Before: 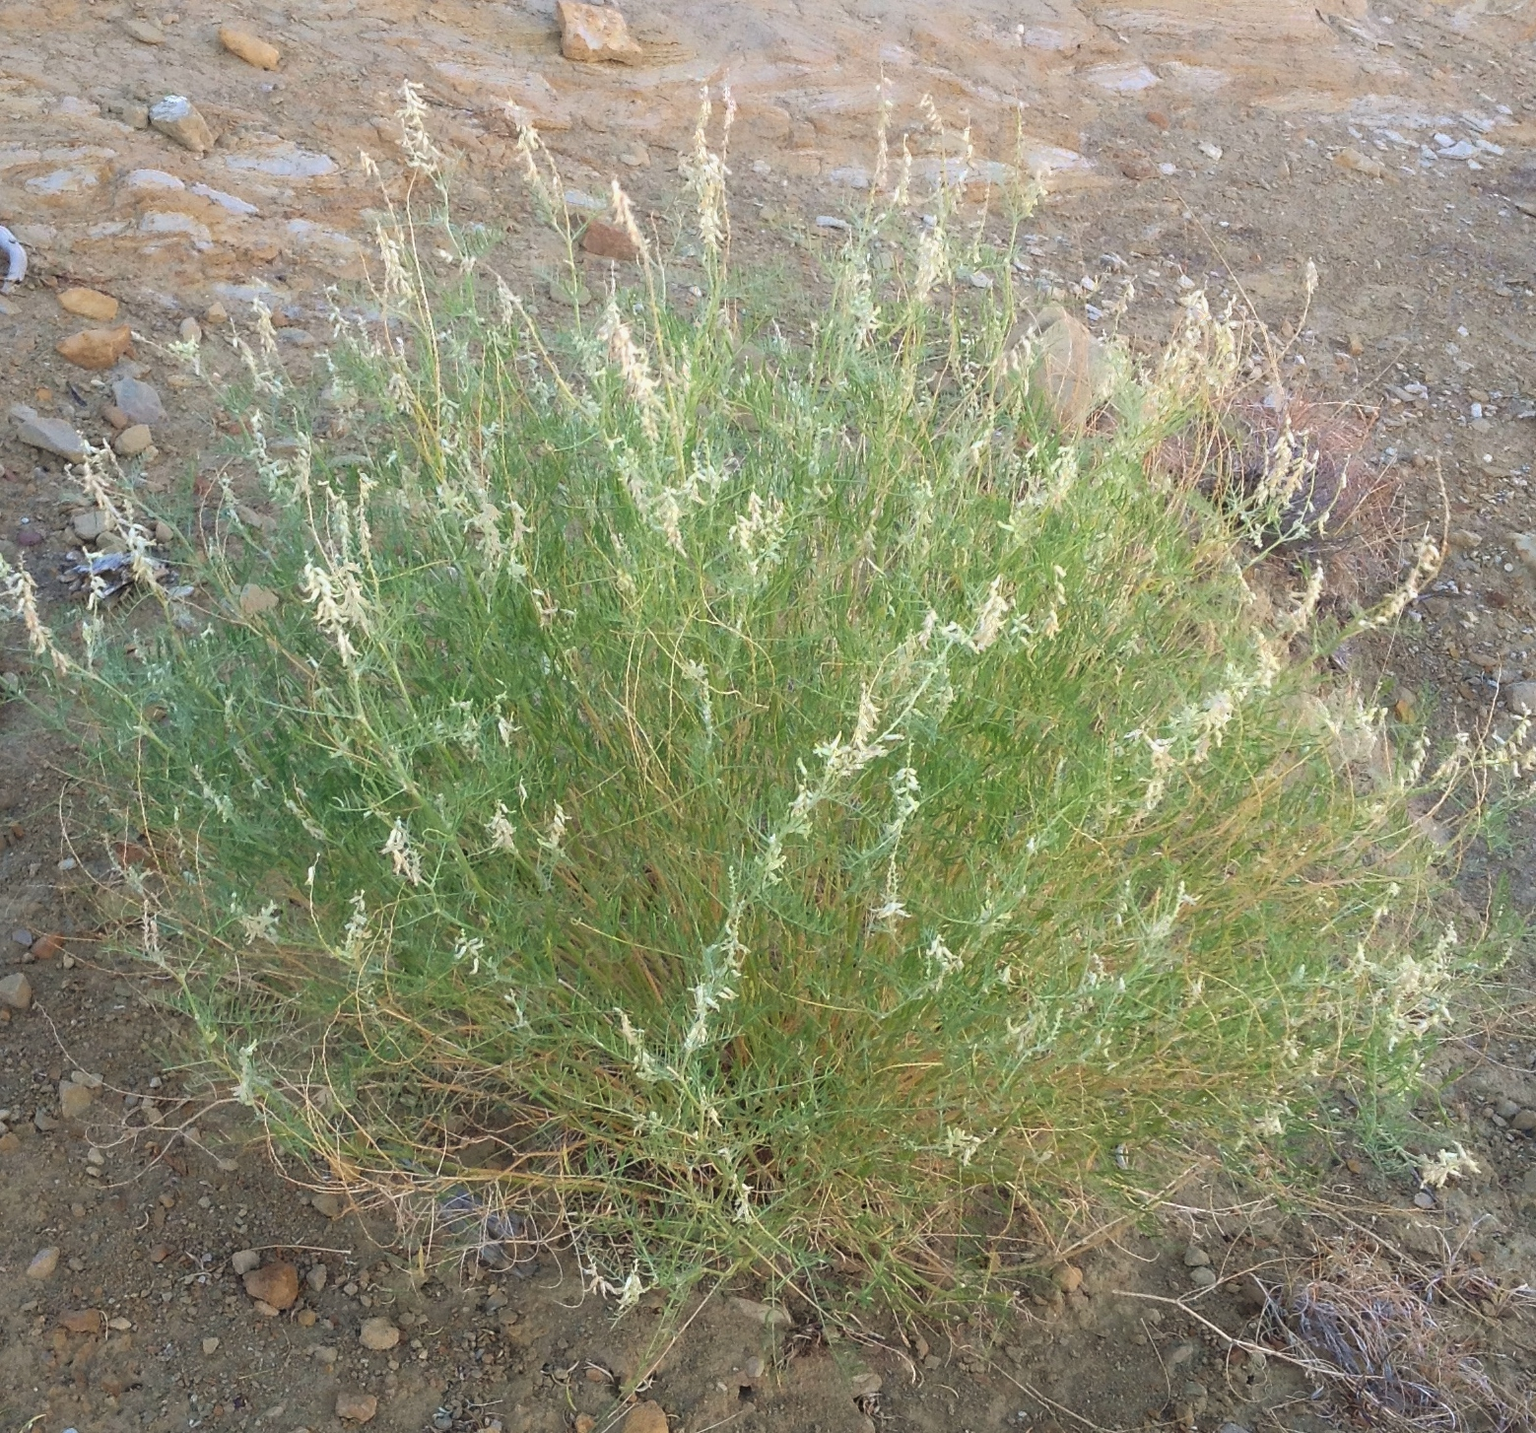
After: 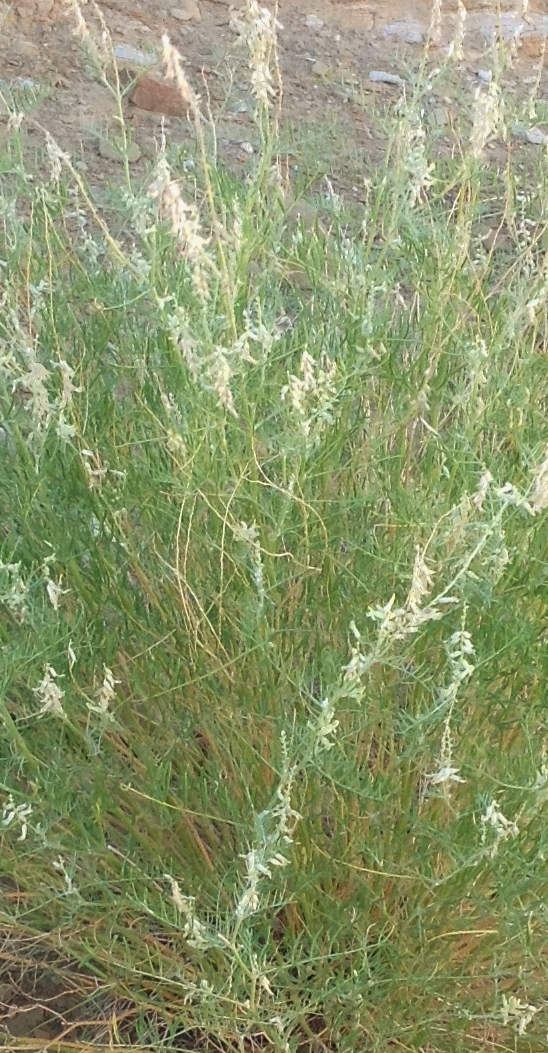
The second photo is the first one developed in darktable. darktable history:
exposure: compensate highlight preservation false
crop and rotate: left 29.476%, top 10.214%, right 35.32%, bottom 17.333%
